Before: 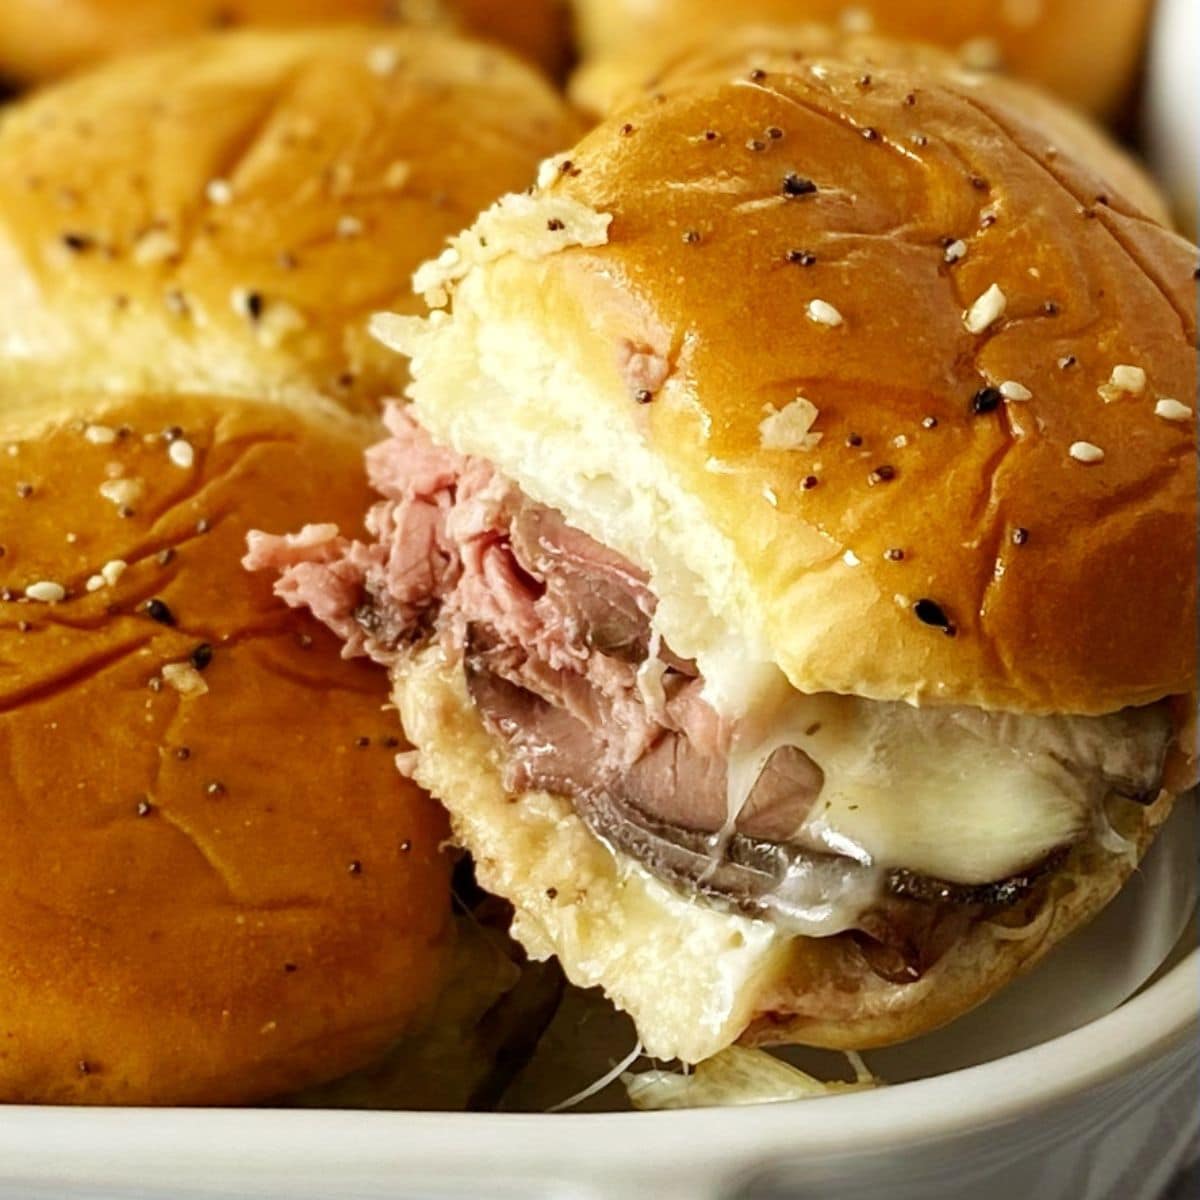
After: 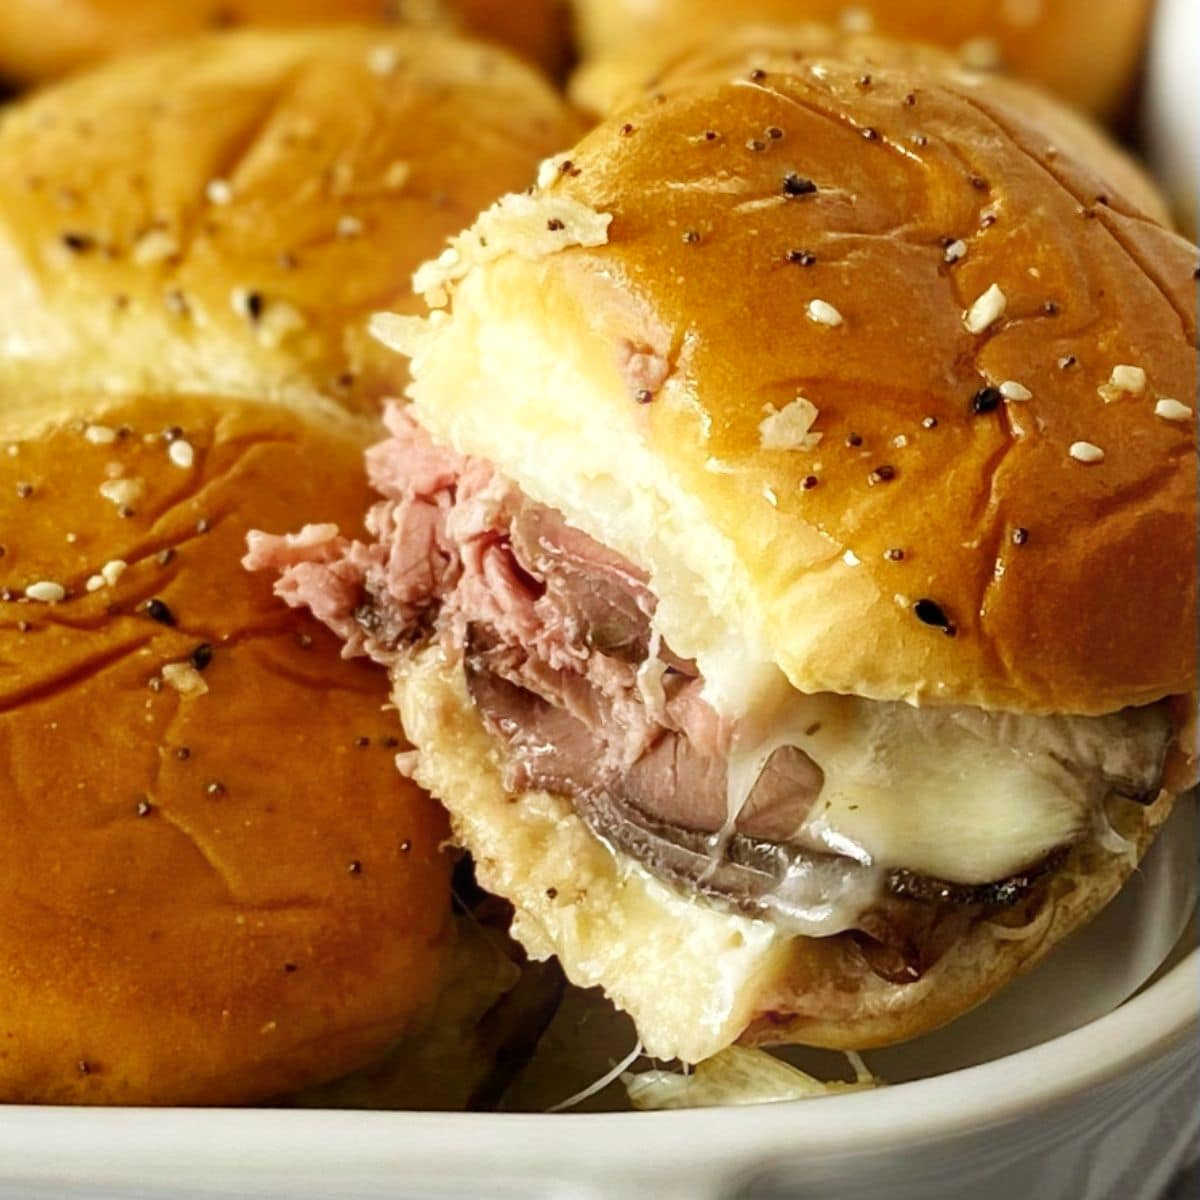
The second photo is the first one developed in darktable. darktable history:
bloom: size 9%, threshold 100%, strength 7%
shadows and highlights: shadows 52.34, highlights -28.23, soften with gaussian
